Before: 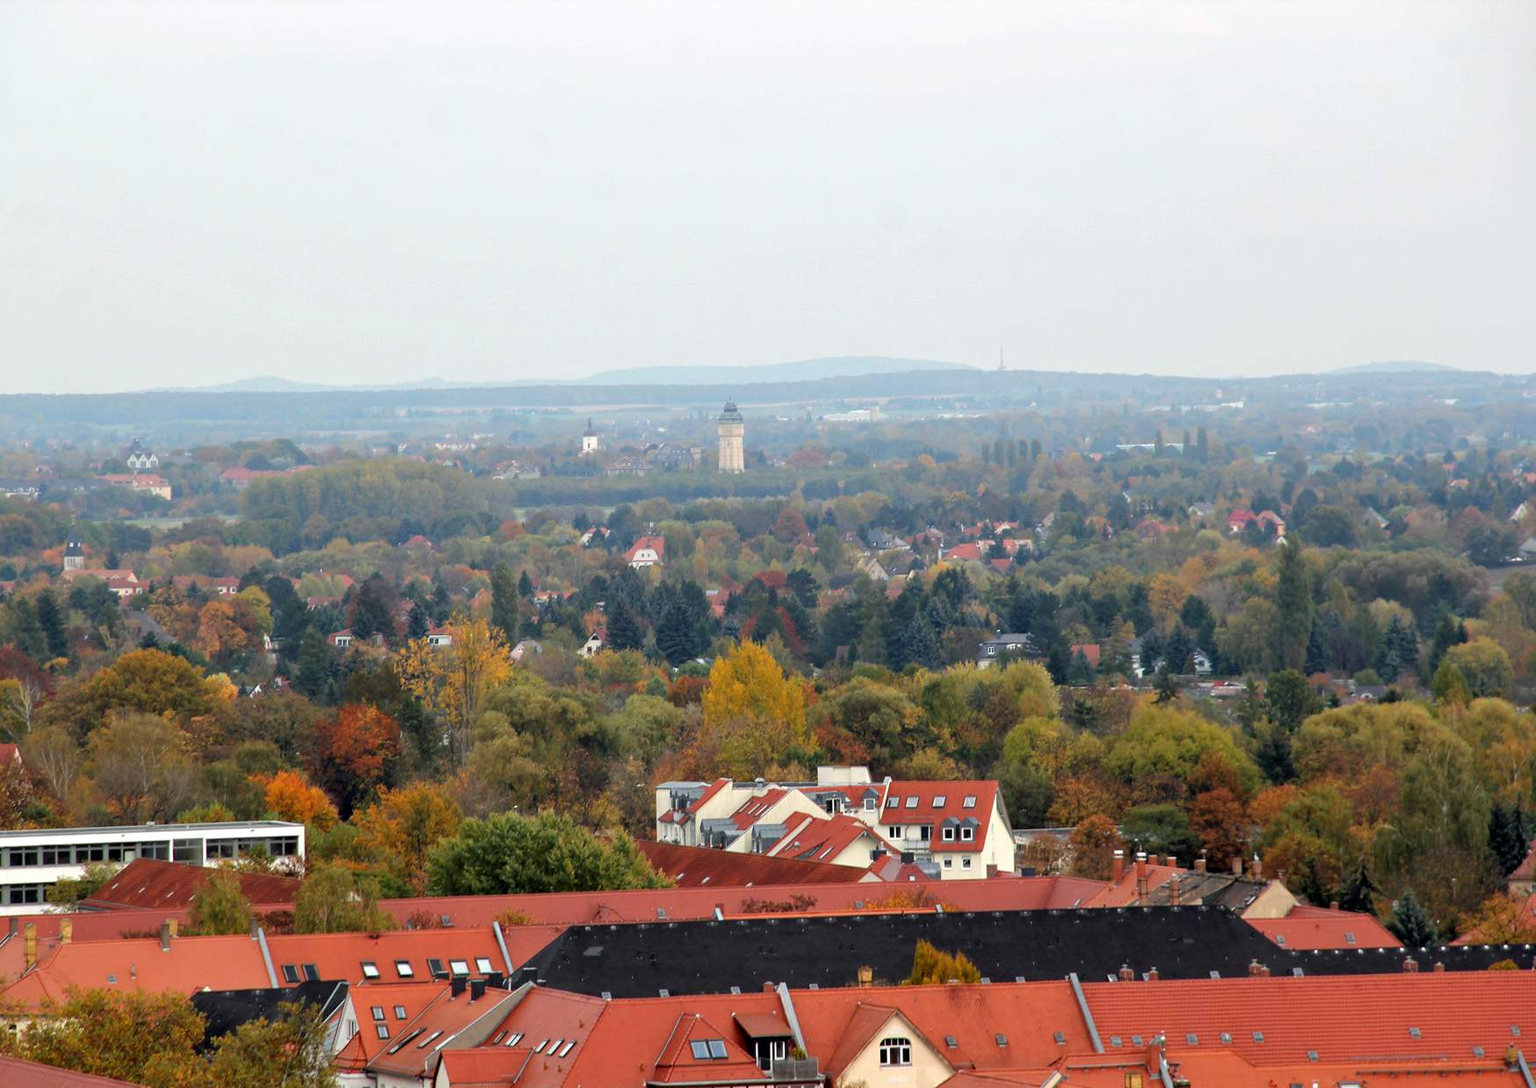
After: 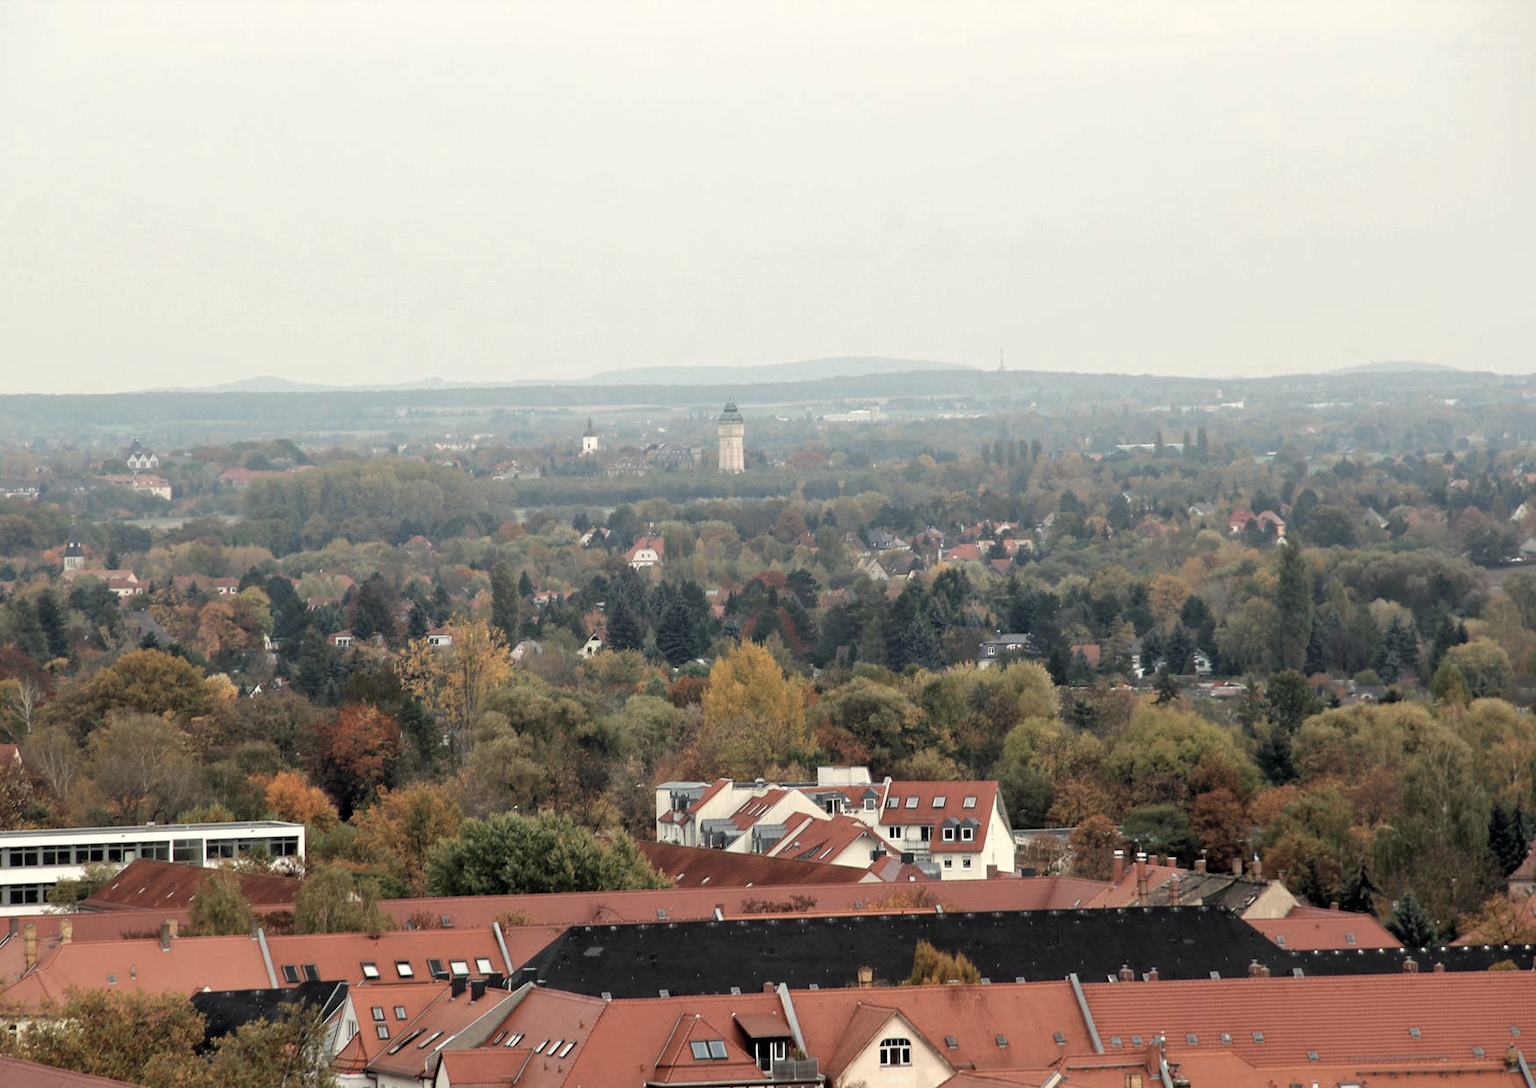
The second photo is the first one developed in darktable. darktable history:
color correction: saturation 0.57
white balance: red 1.029, blue 0.92
